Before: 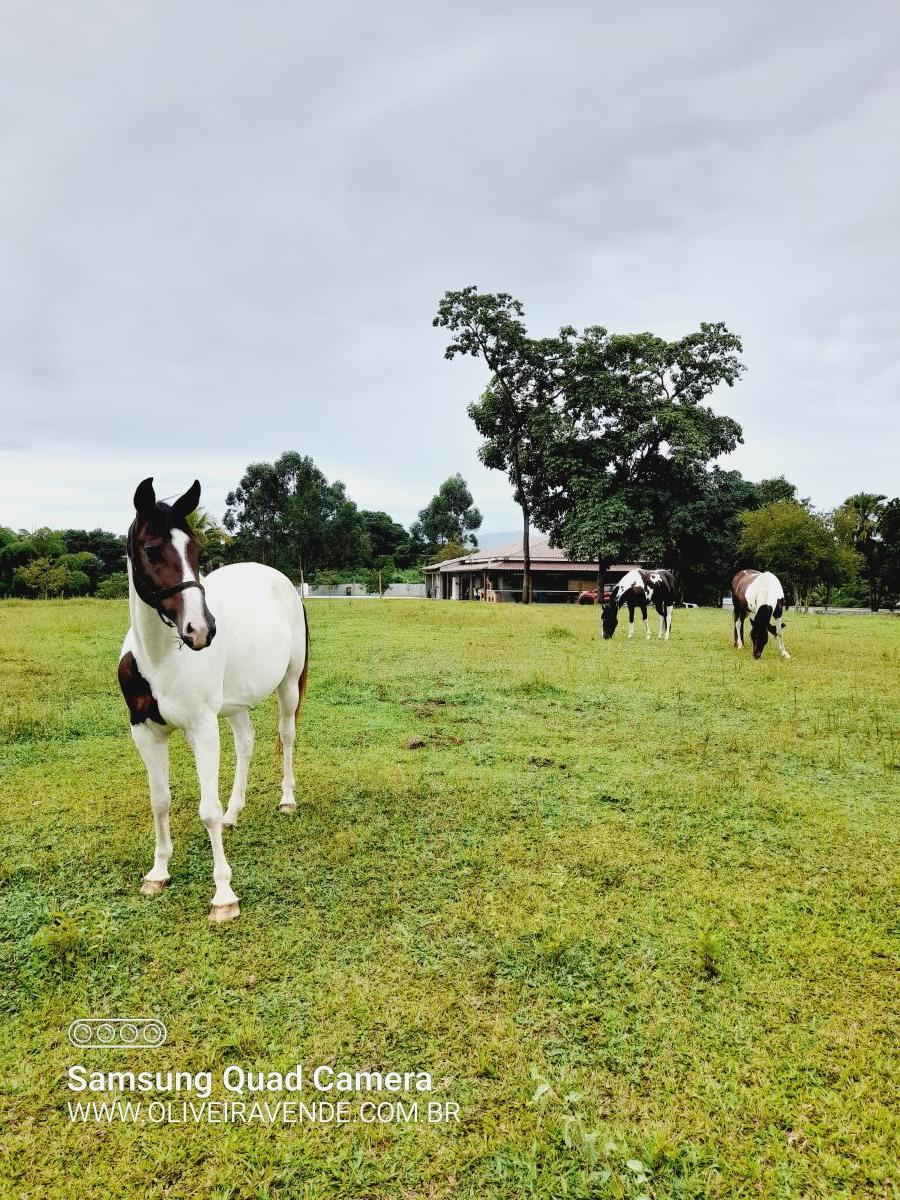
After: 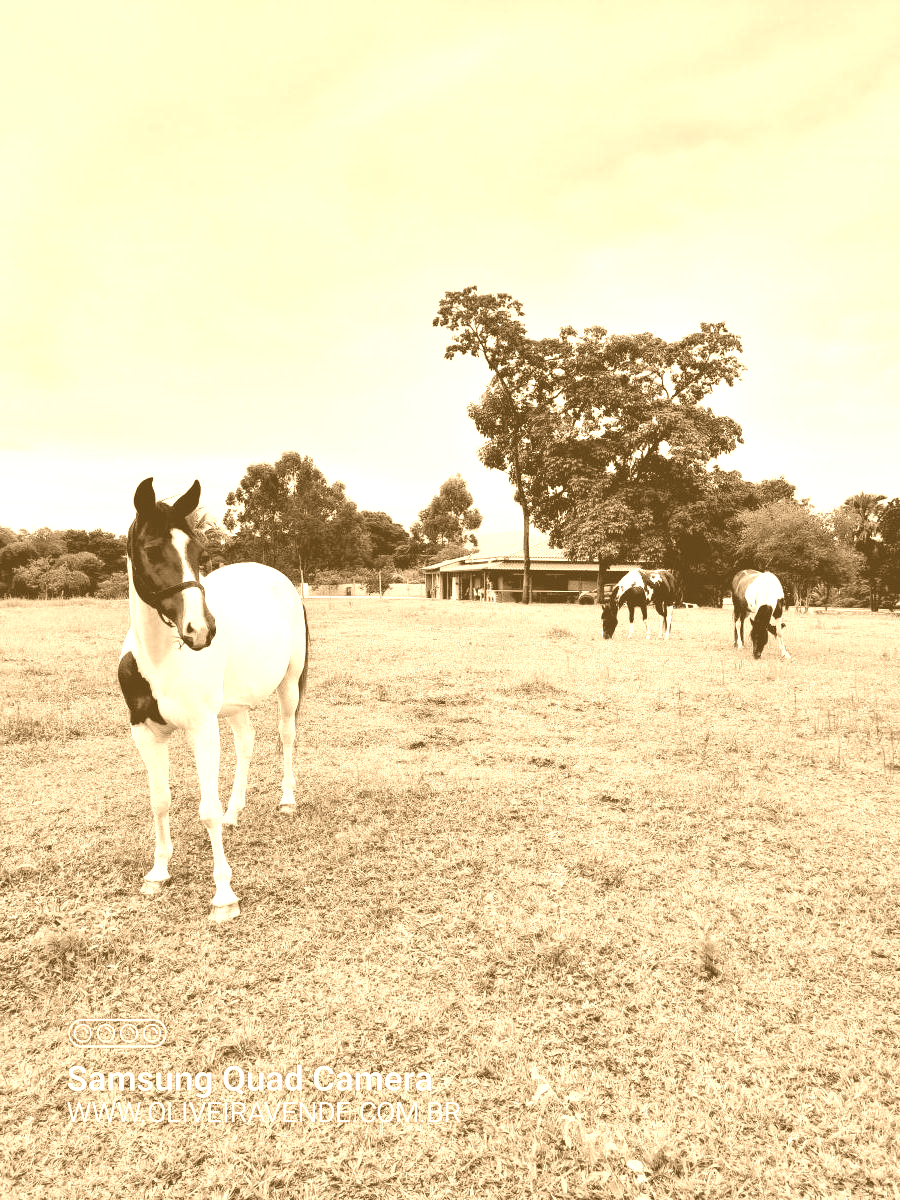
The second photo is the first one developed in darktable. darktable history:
colorize: hue 28.8°, source mix 100%
shadows and highlights: soften with gaussian
